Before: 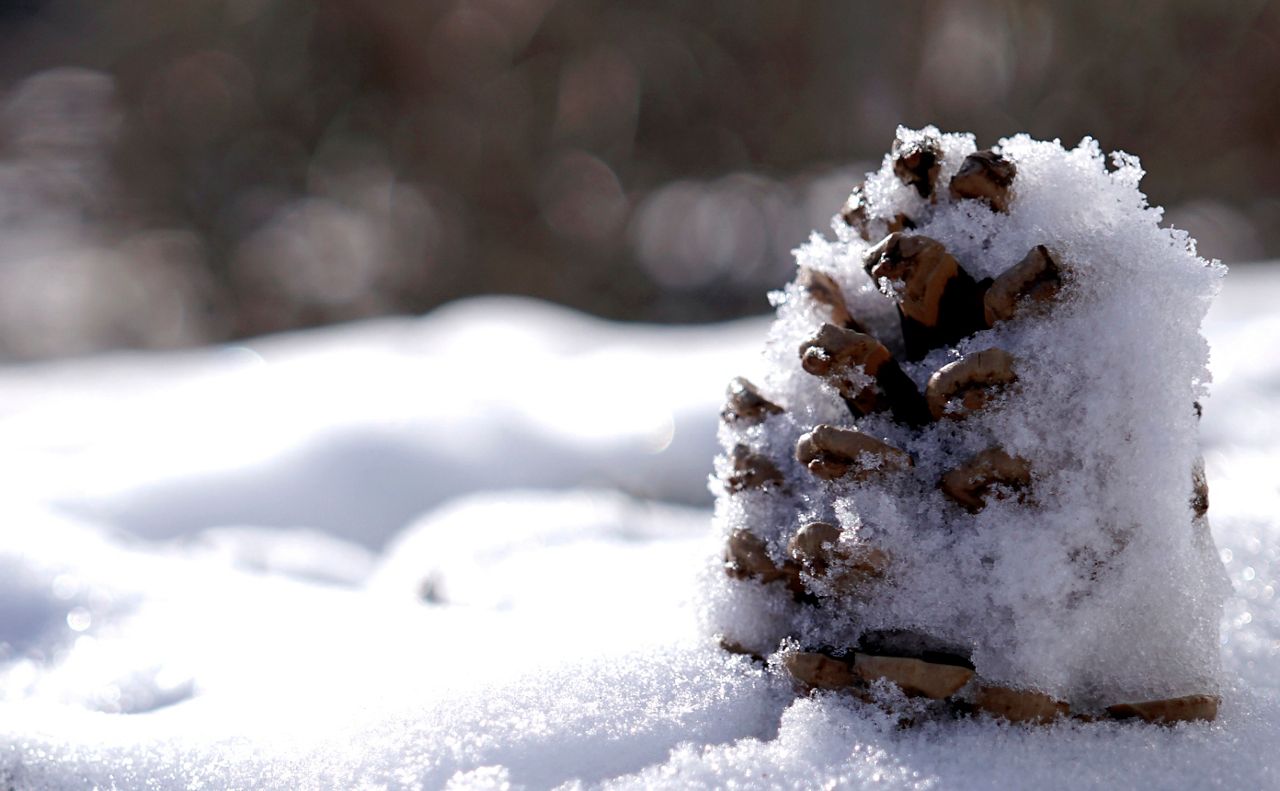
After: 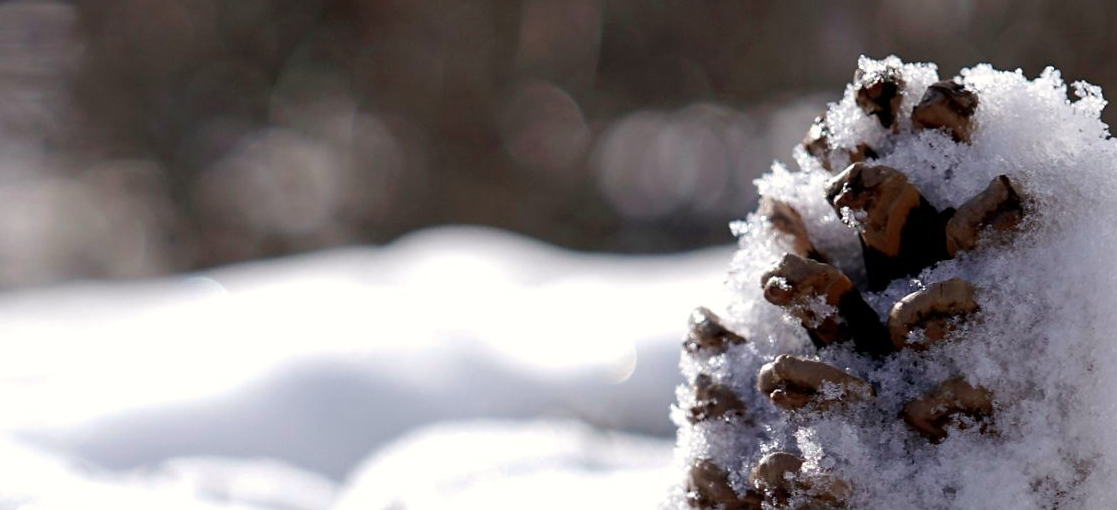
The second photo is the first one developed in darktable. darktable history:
white balance: red 1.009, blue 0.985
crop: left 3.015%, top 8.969%, right 9.647%, bottom 26.457%
